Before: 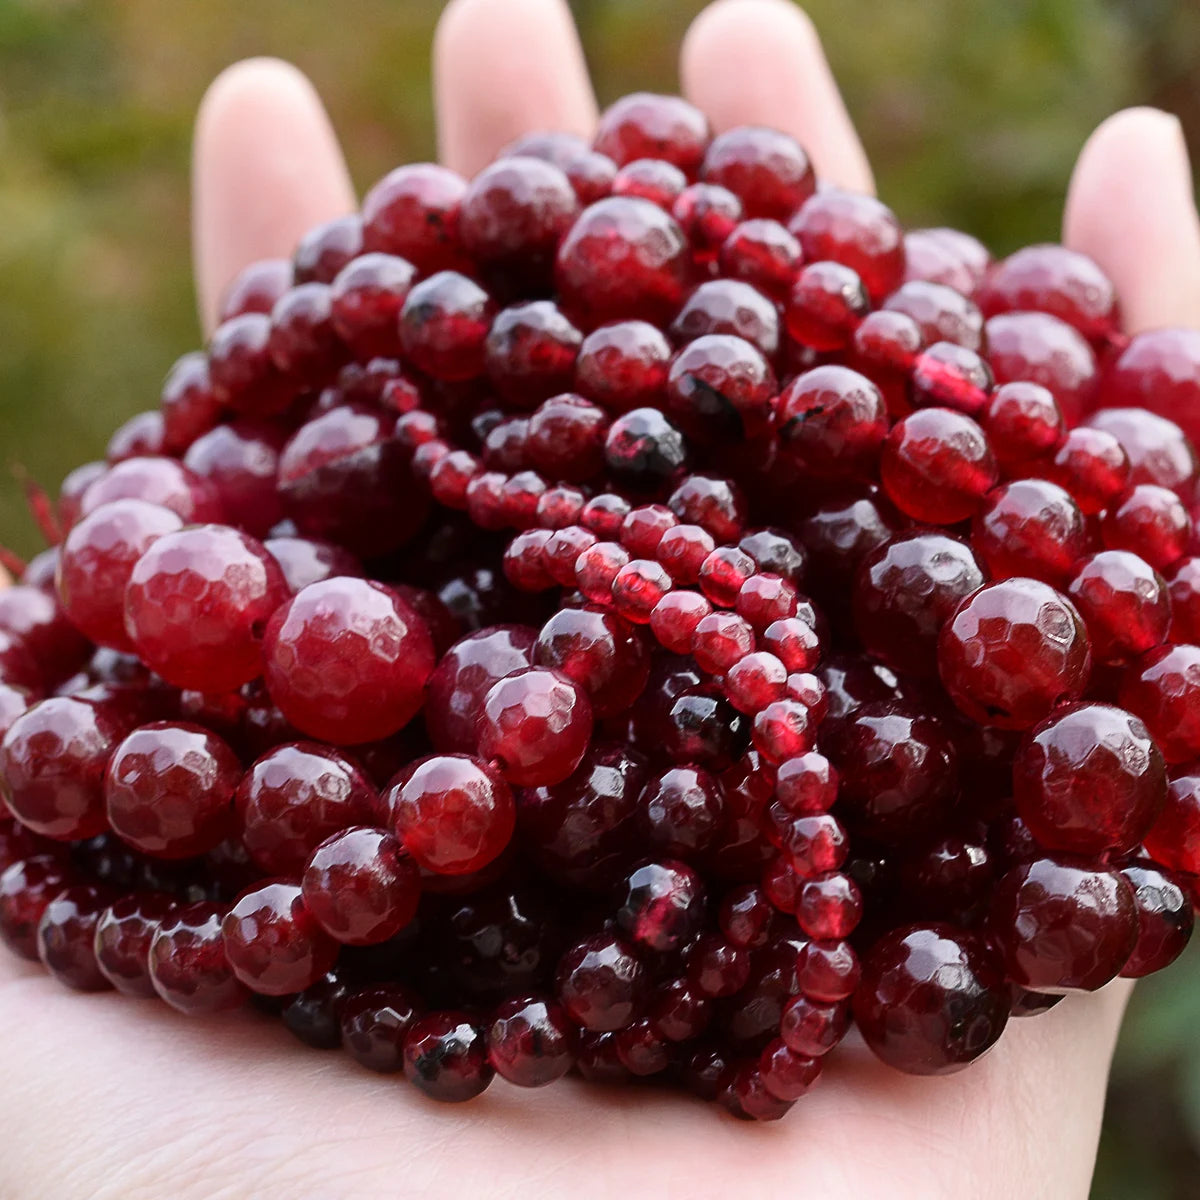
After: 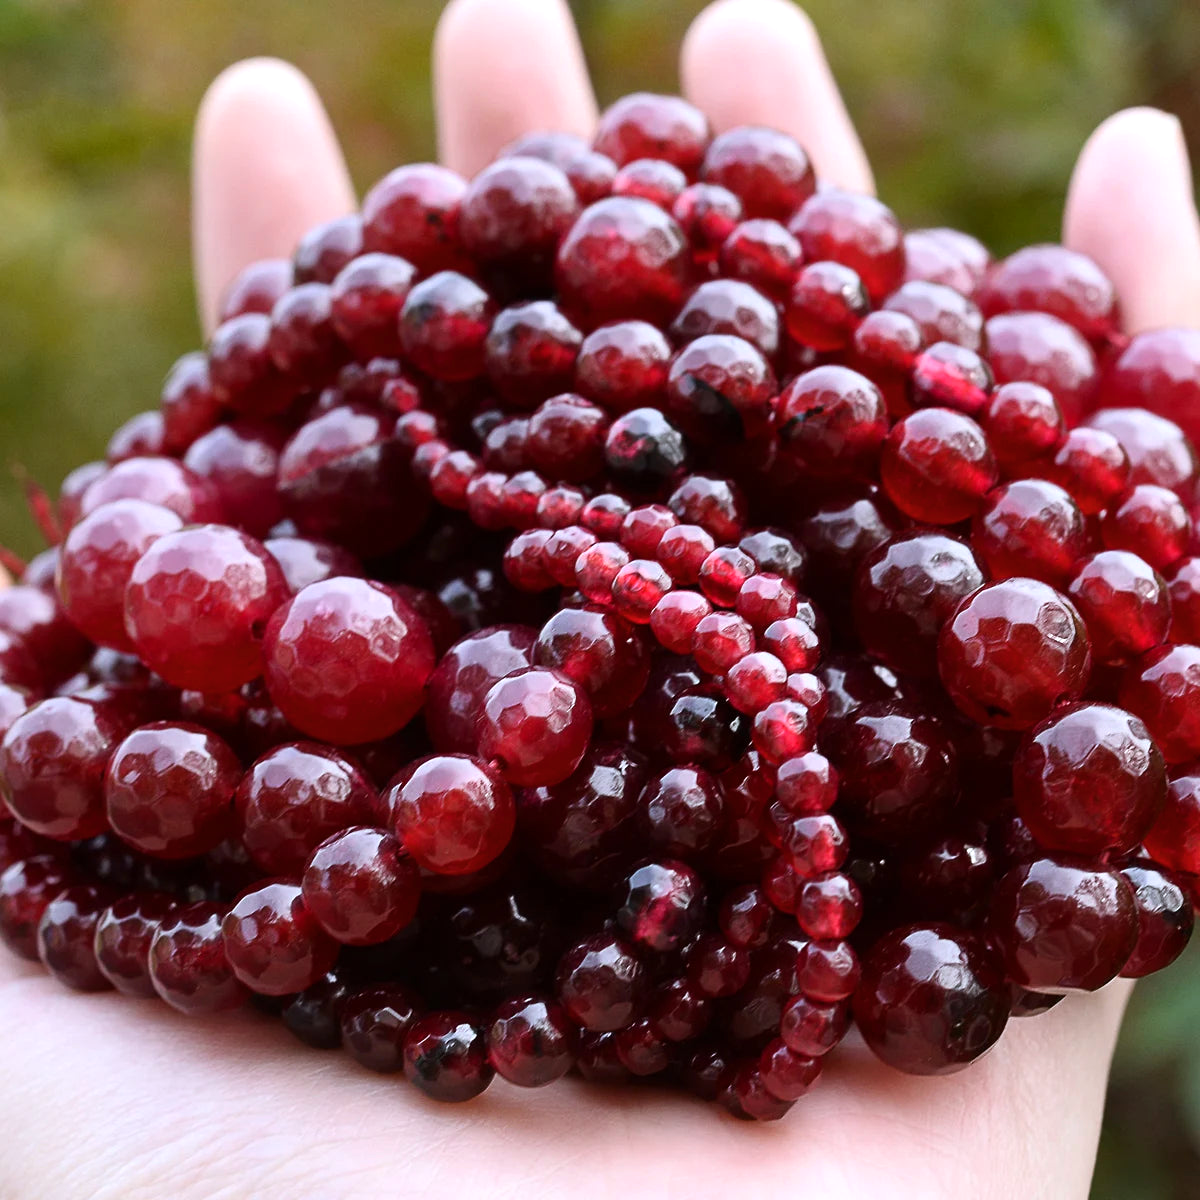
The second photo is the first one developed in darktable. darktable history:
color balance rgb: shadows lift › chroma 0.789%, shadows lift › hue 111.73°, highlights gain › luminance 16.683%, highlights gain › chroma 2.857%, highlights gain › hue 257.42°, perceptual saturation grading › global saturation 0.304%, global vibrance 19.516%
